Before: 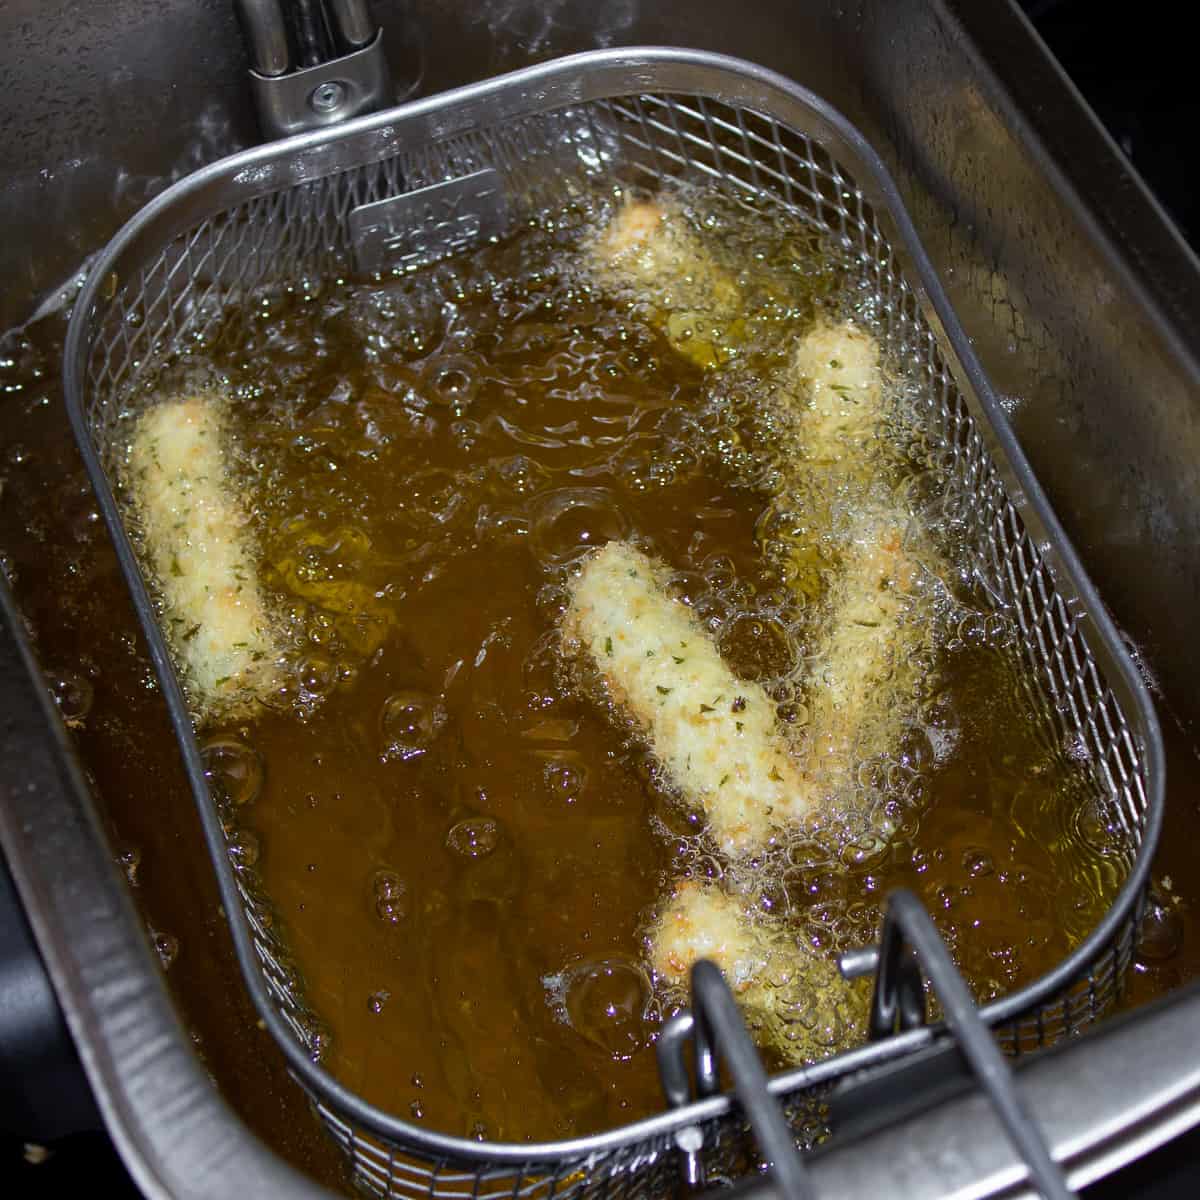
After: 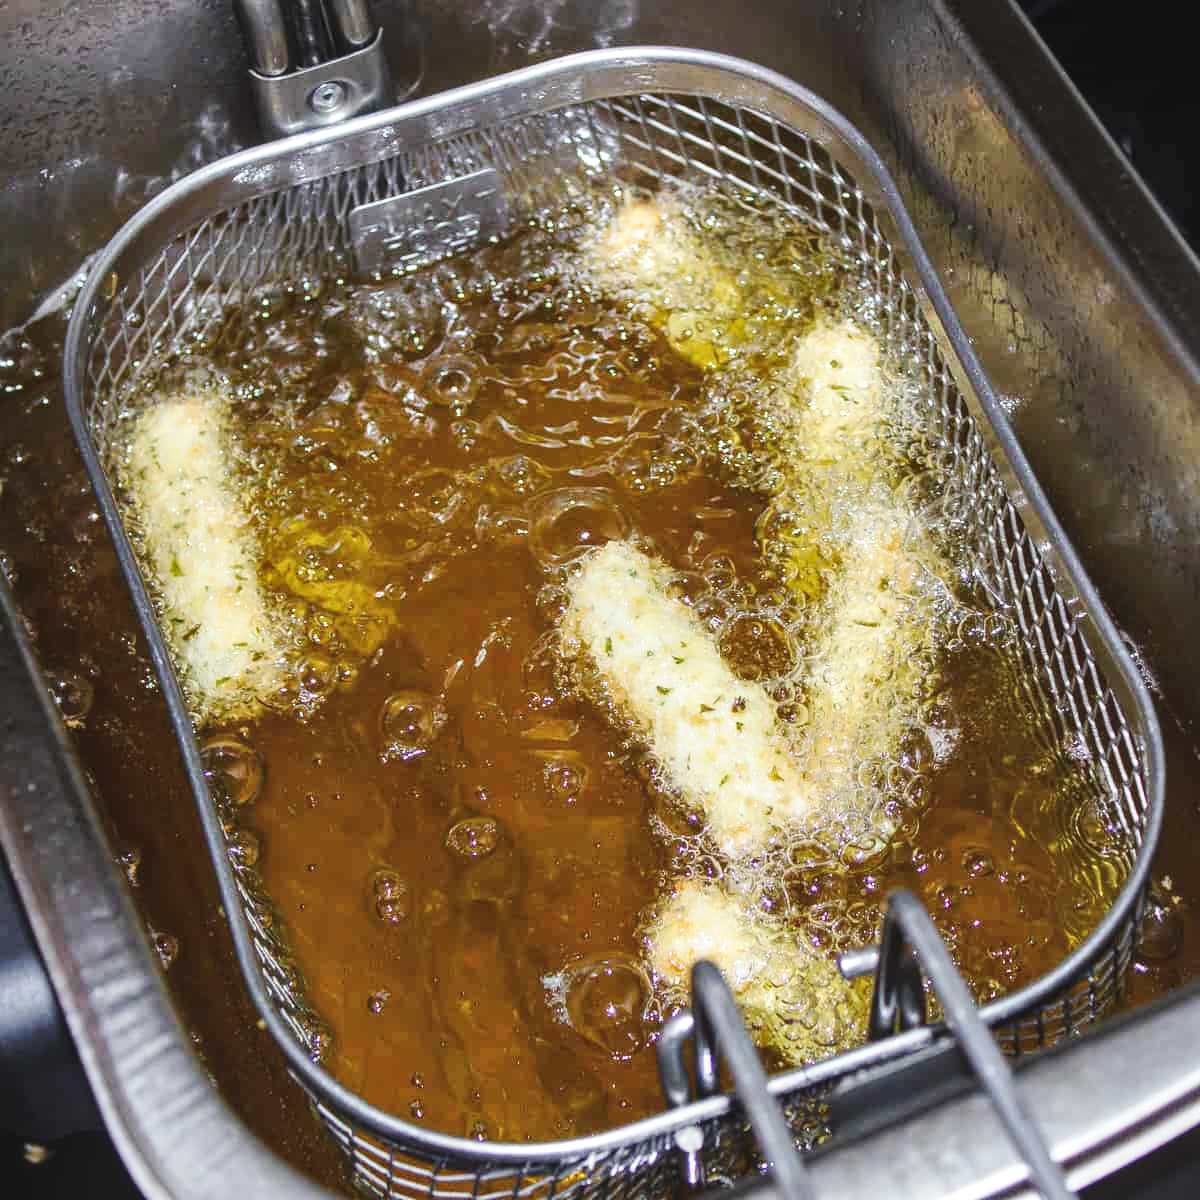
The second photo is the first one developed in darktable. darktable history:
base curve: curves: ch0 [(0, 0.007) (0.028, 0.063) (0.121, 0.311) (0.46, 0.743) (0.859, 0.957) (1, 1)], preserve colors none
local contrast: on, module defaults
